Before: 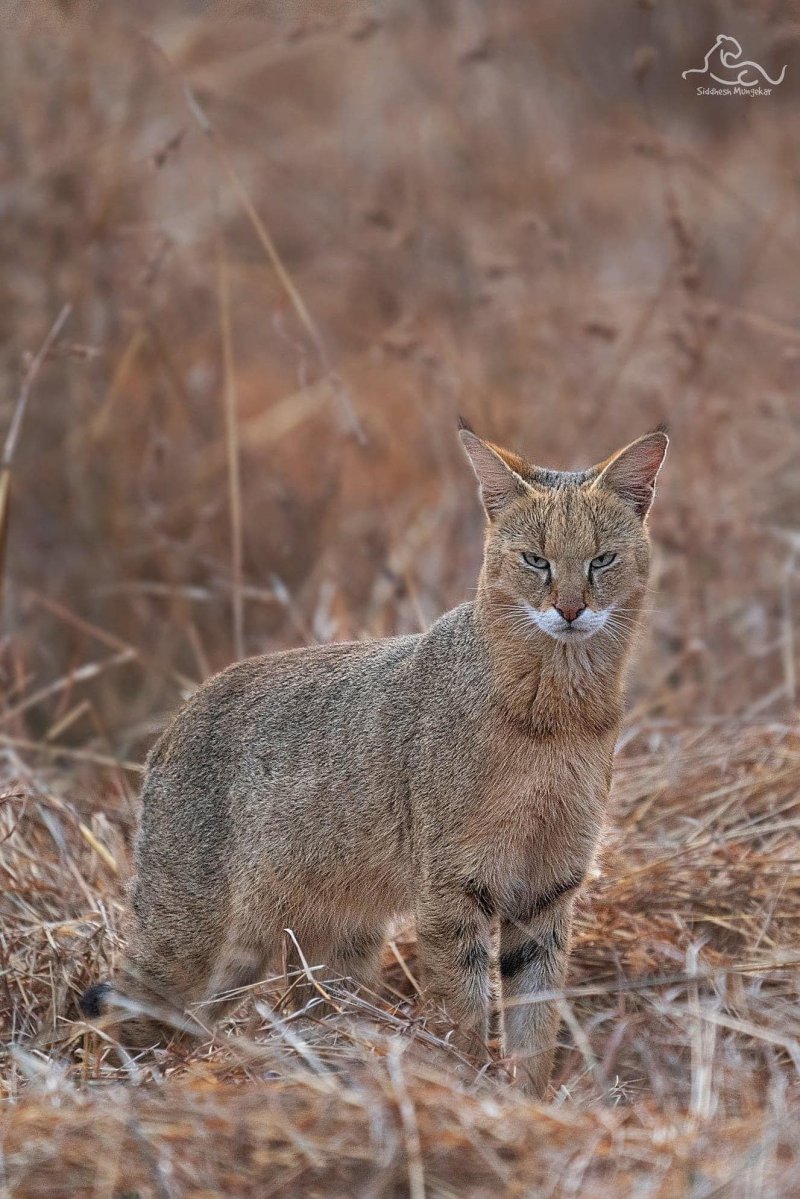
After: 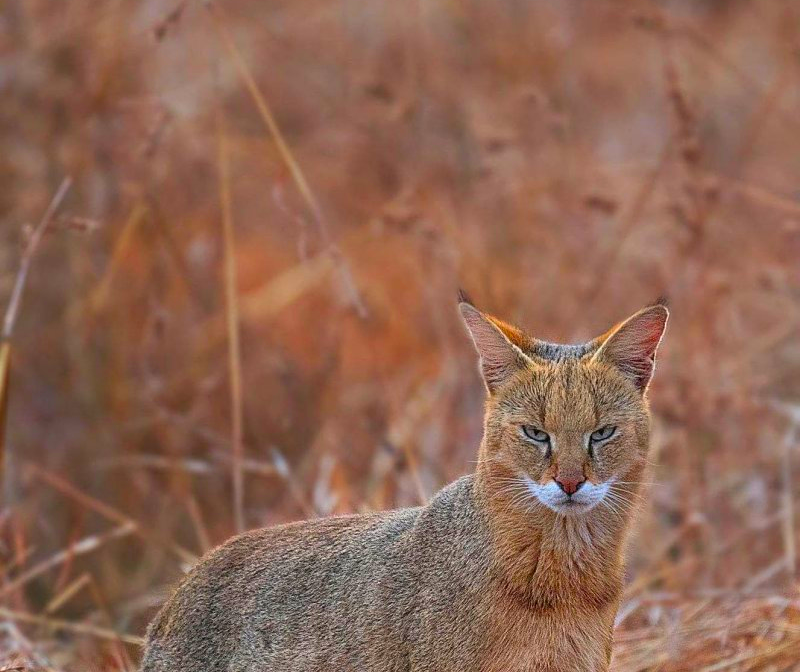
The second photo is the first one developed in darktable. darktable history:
color correction: saturation 1.8
crop and rotate: top 10.605%, bottom 33.274%
